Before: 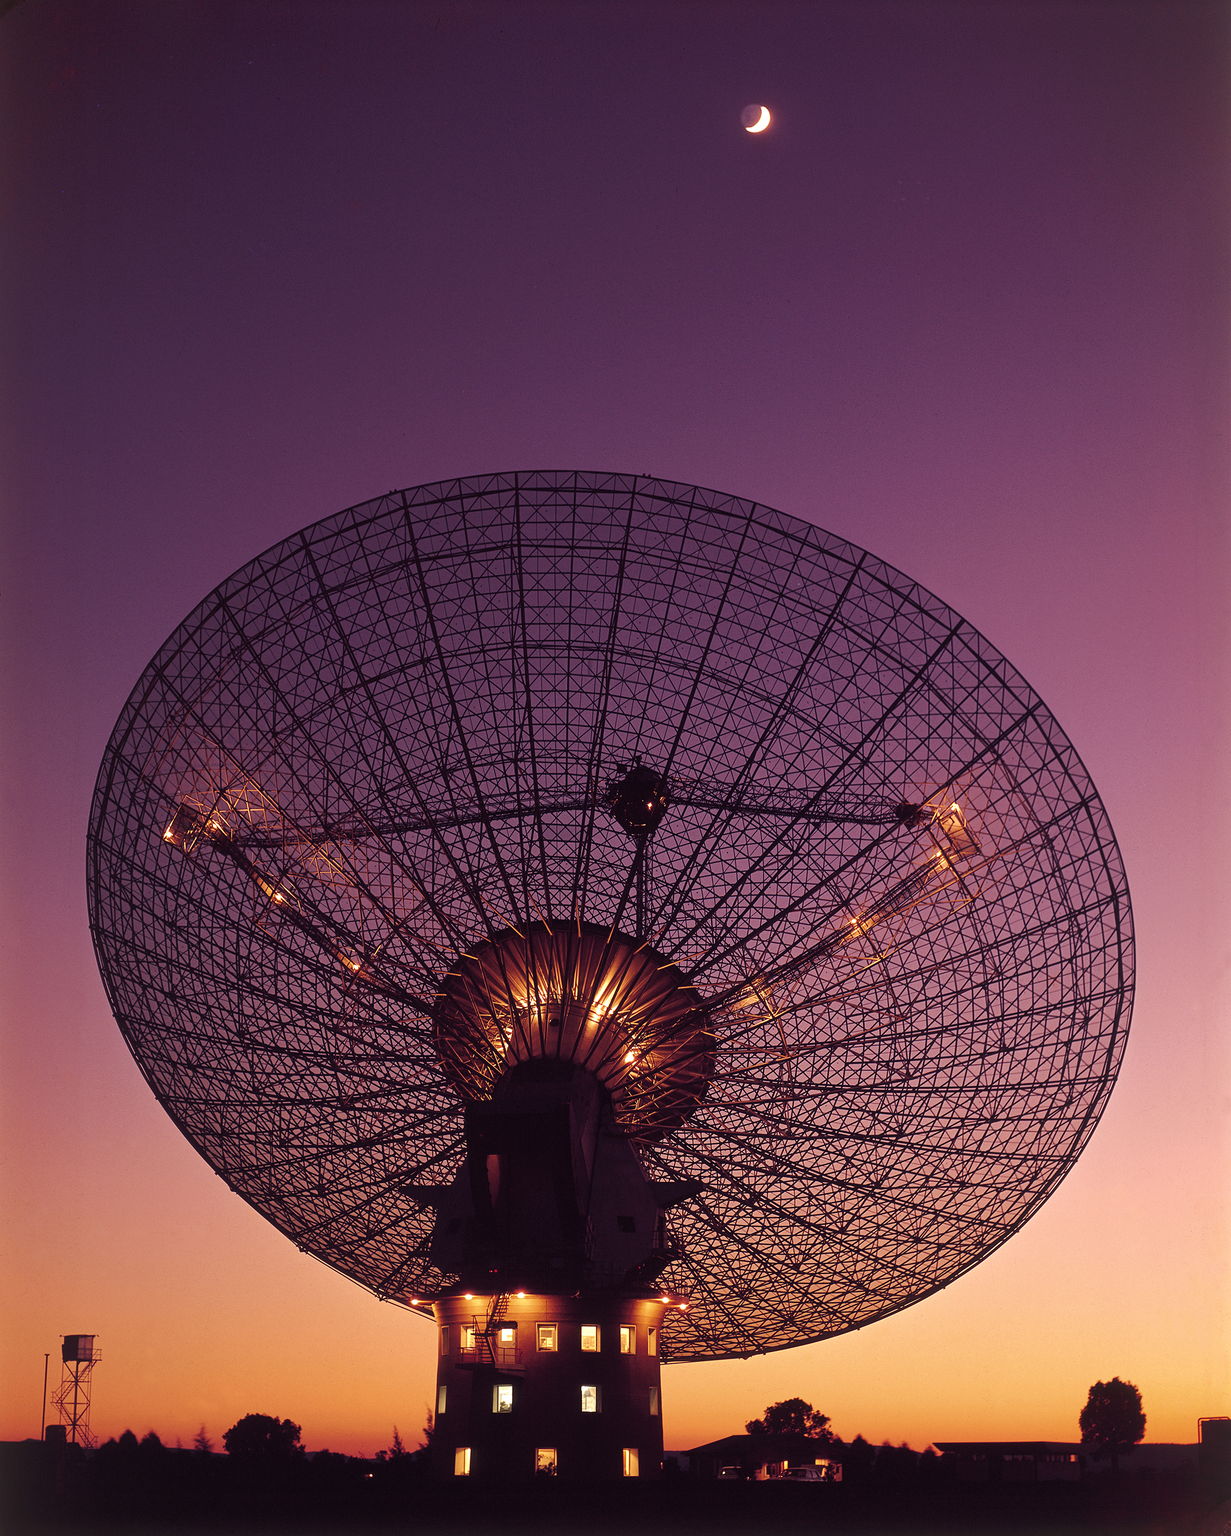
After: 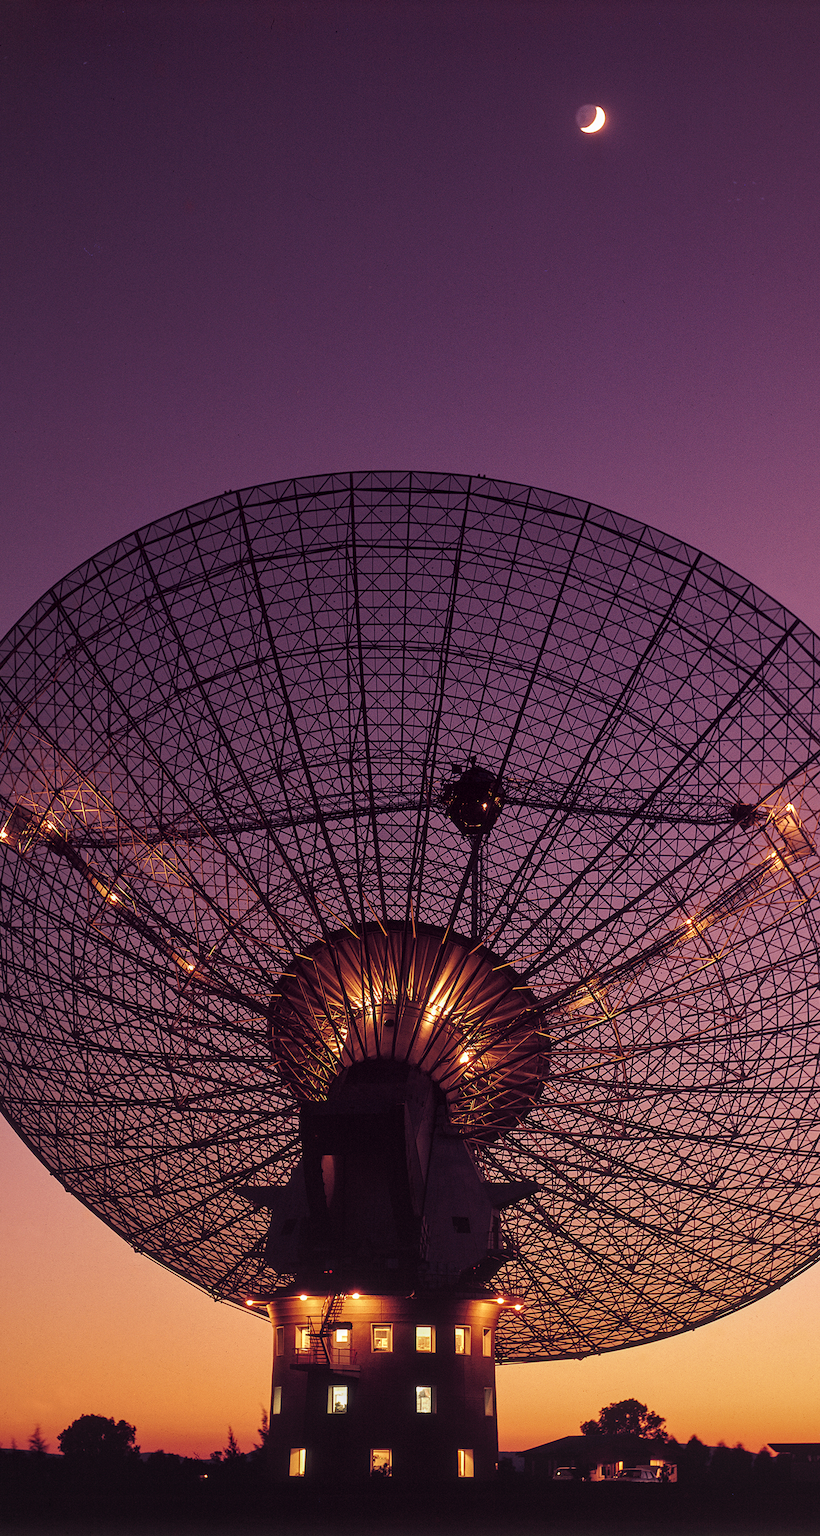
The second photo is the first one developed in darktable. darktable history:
crop and rotate: left 13.438%, right 19.958%
local contrast: on, module defaults
